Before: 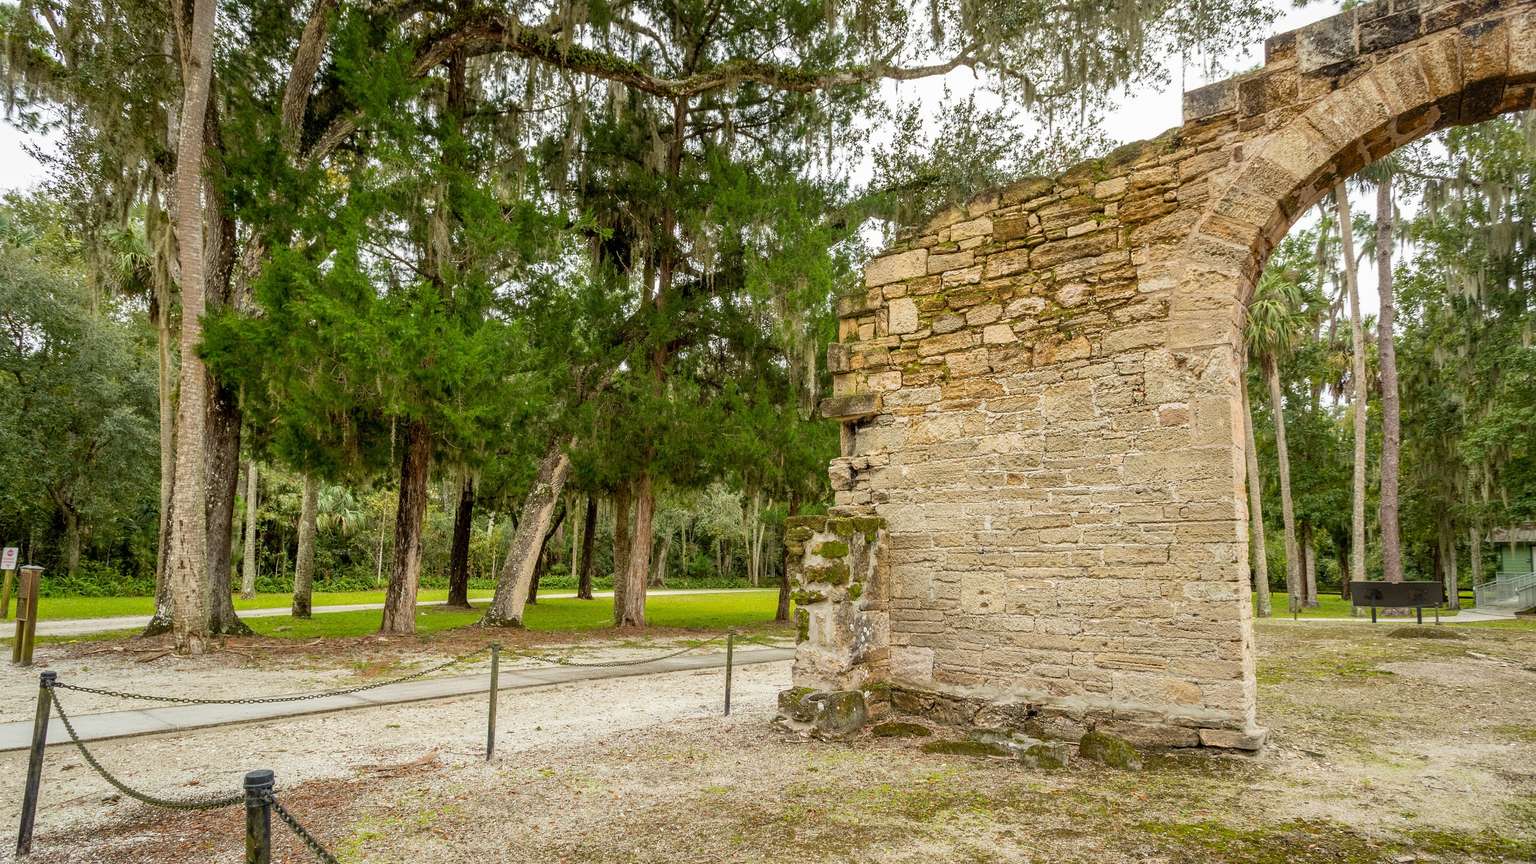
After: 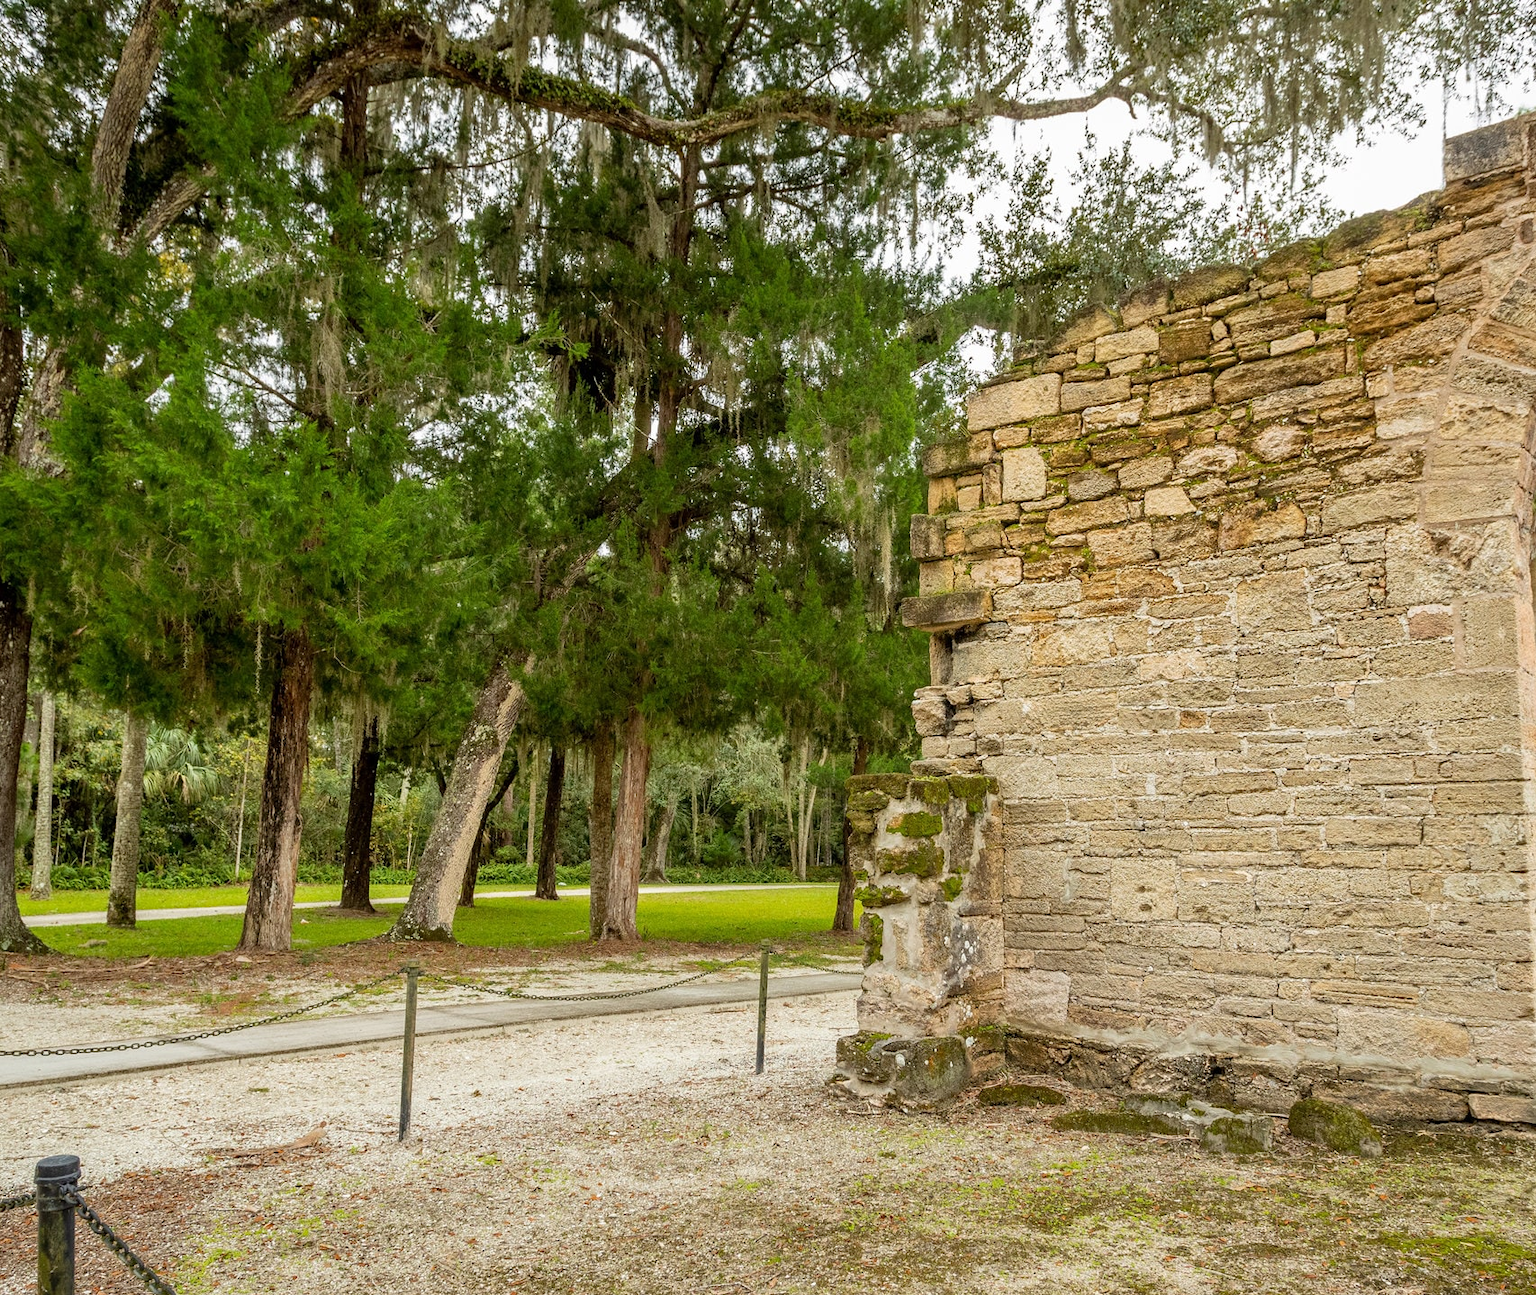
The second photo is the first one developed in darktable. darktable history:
crop and rotate: left 14.402%, right 18.928%
